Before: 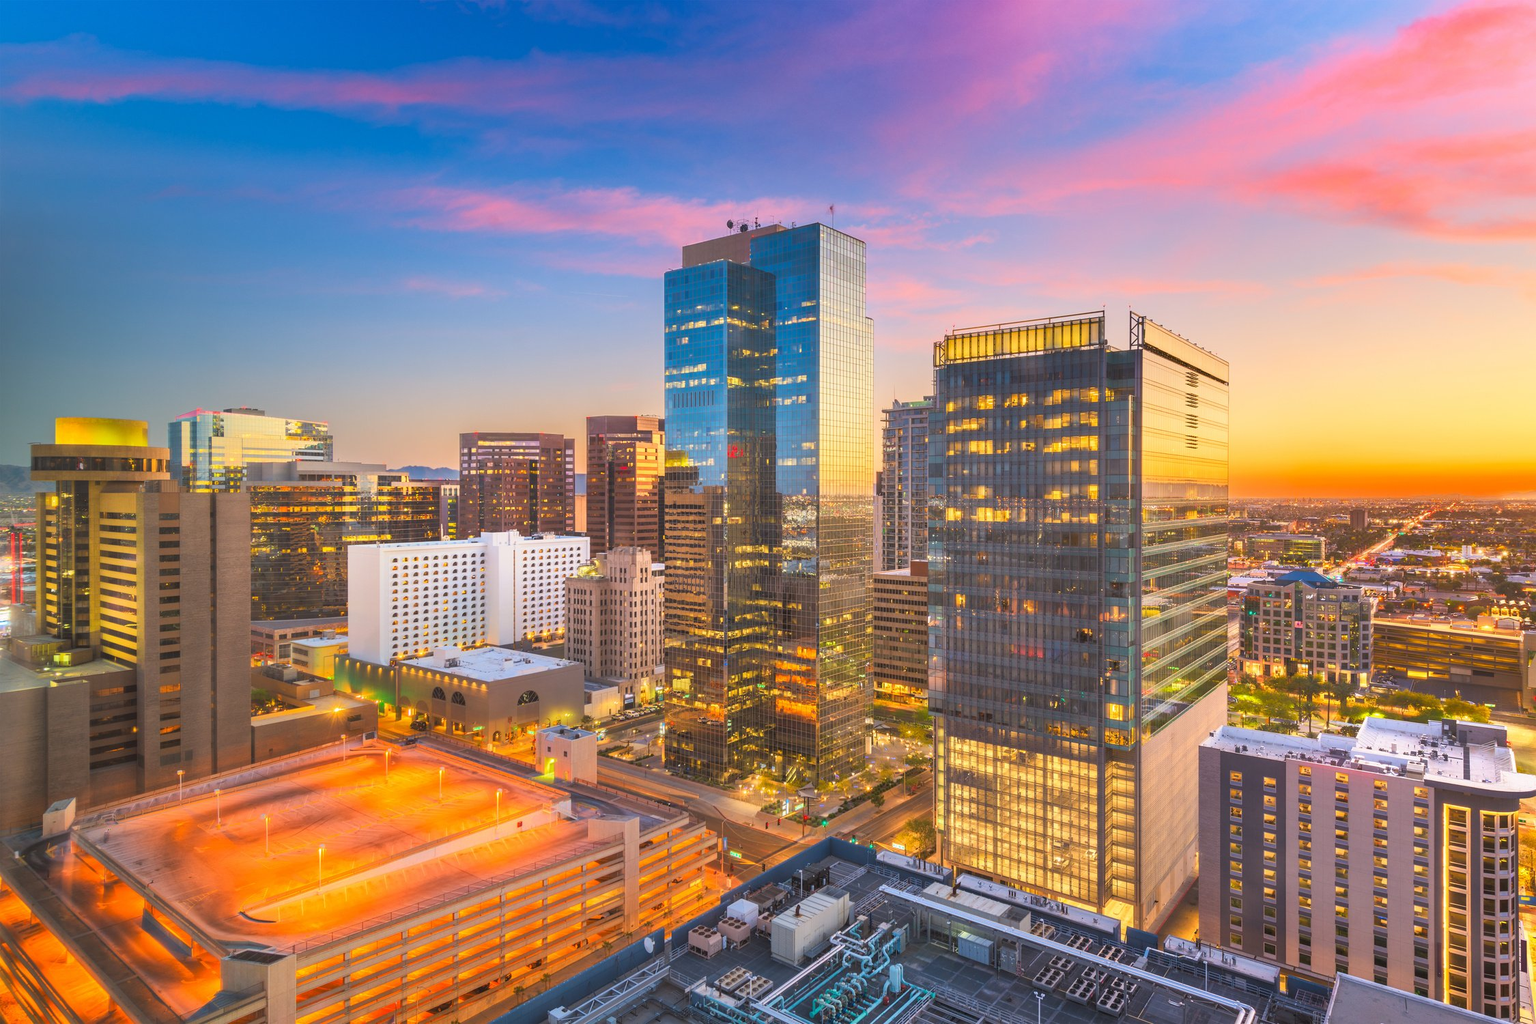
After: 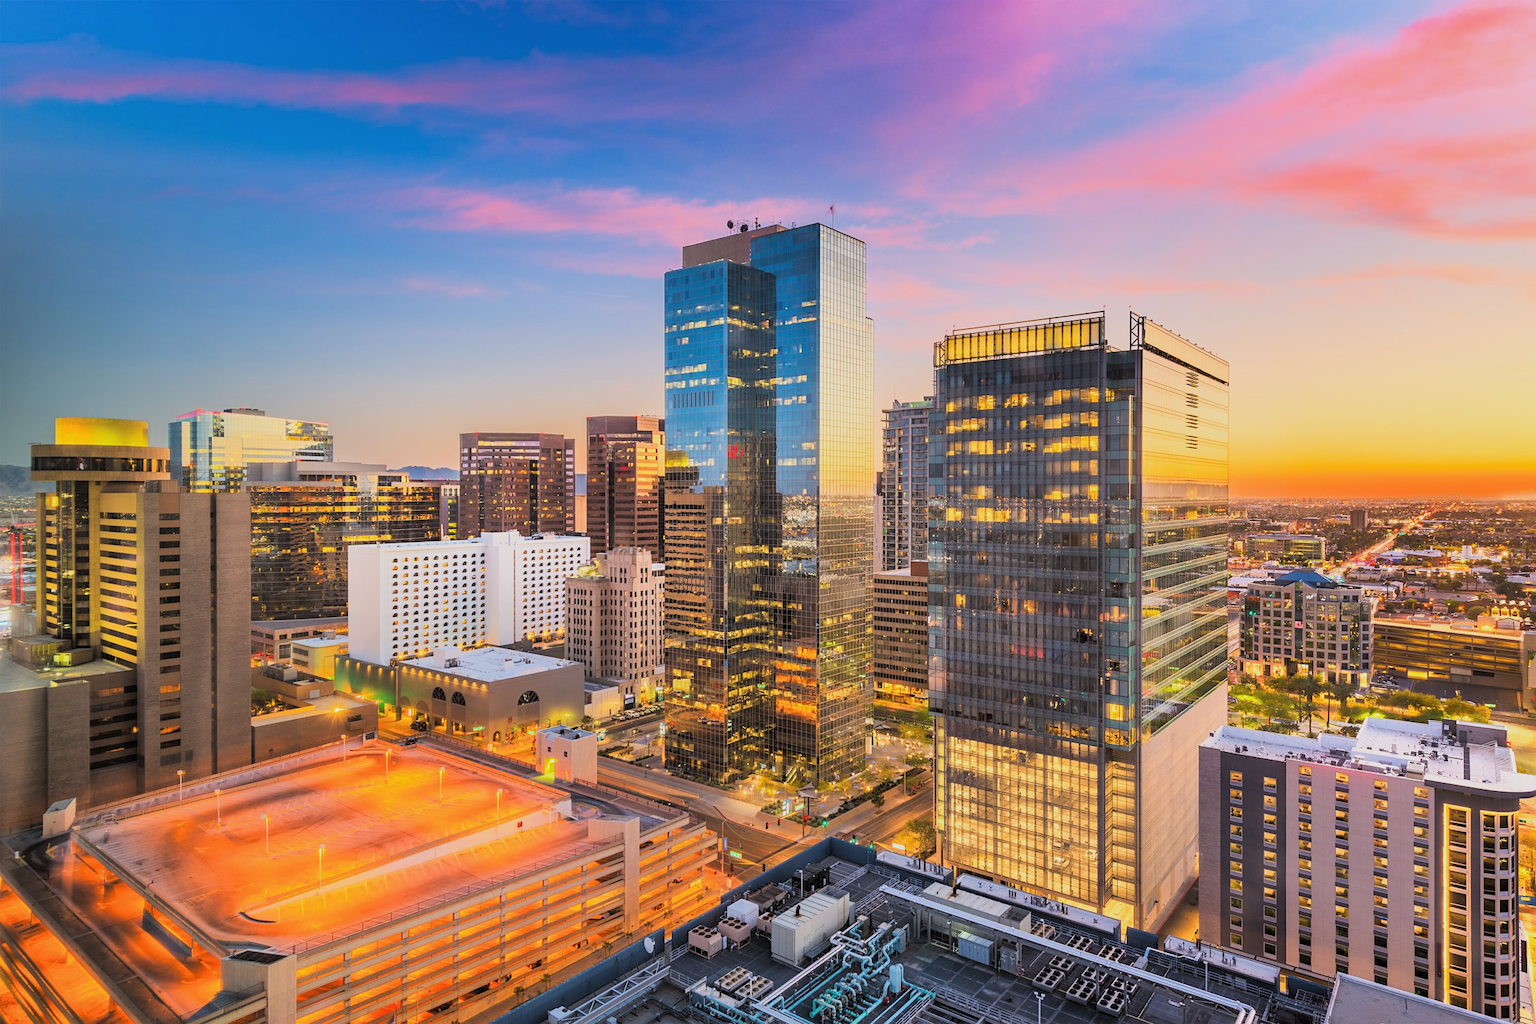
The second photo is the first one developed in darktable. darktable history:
sharpen: amount 0.2
exposure: black level correction -0.003, exposure 0.04 EV, compensate highlight preservation false
tone equalizer: on, module defaults
filmic rgb: black relative exposure -5 EV, hardness 2.88, contrast 1.3, highlights saturation mix -10%
